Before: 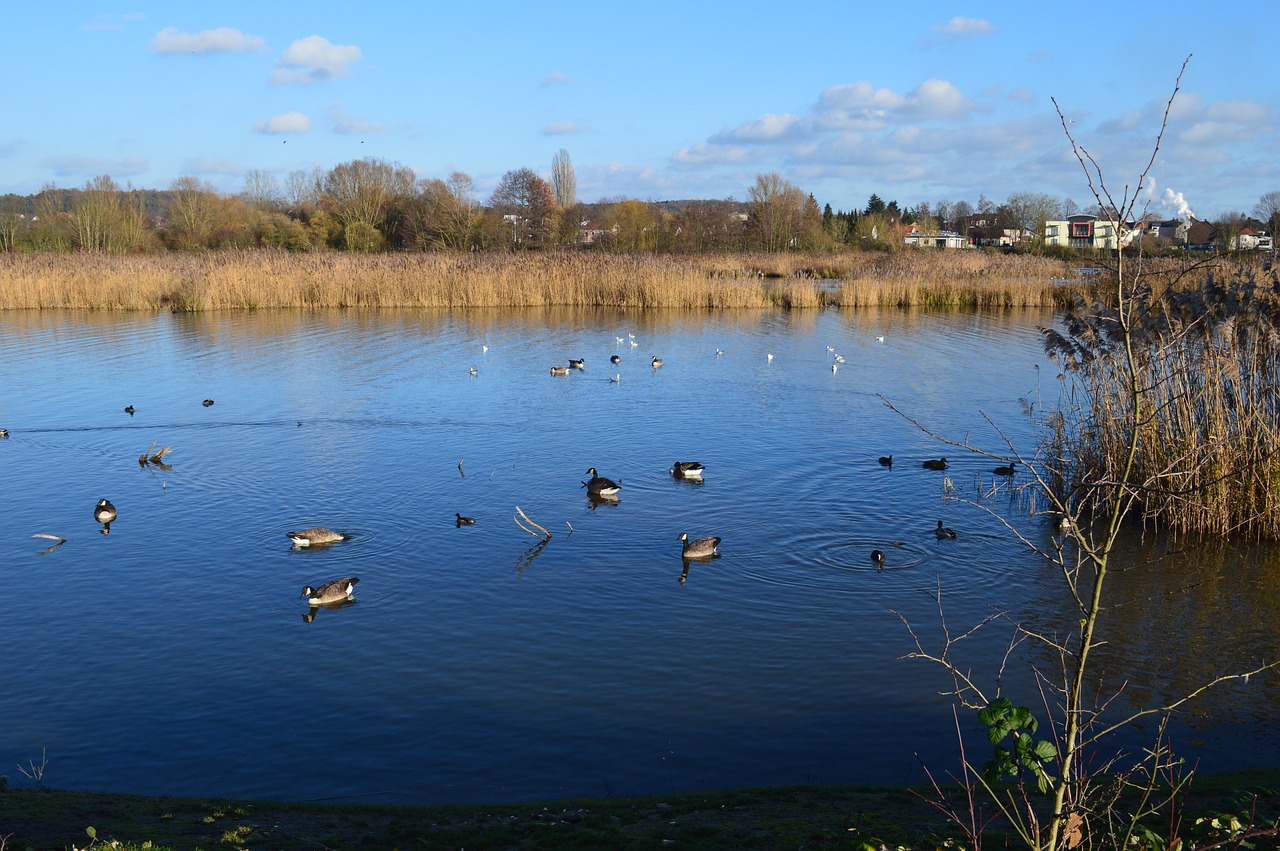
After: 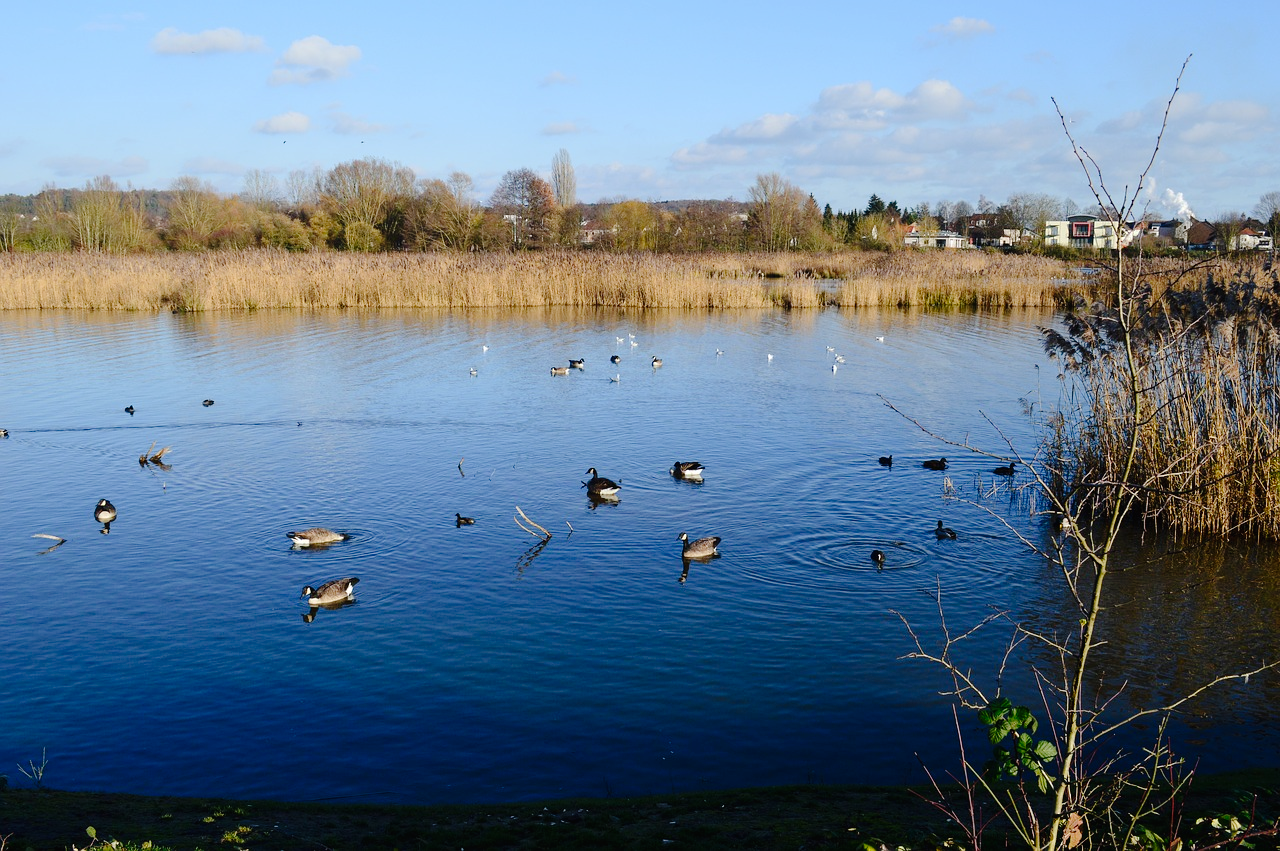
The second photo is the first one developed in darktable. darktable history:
tone curve: curves: ch0 [(0, 0) (0.003, 0.011) (0.011, 0.012) (0.025, 0.013) (0.044, 0.023) (0.069, 0.04) (0.1, 0.06) (0.136, 0.094) (0.177, 0.145) (0.224, 0.213) (0.277, 0.301) (0.335, 0.389) (0.399, 0.473) (0.468, 0.554) (0.543, 0.627) (0.623, 0.694) (0.709, 0.763) (0.801, 0.83) (0.898, 0.906) (1, 1)], preserve colors none
